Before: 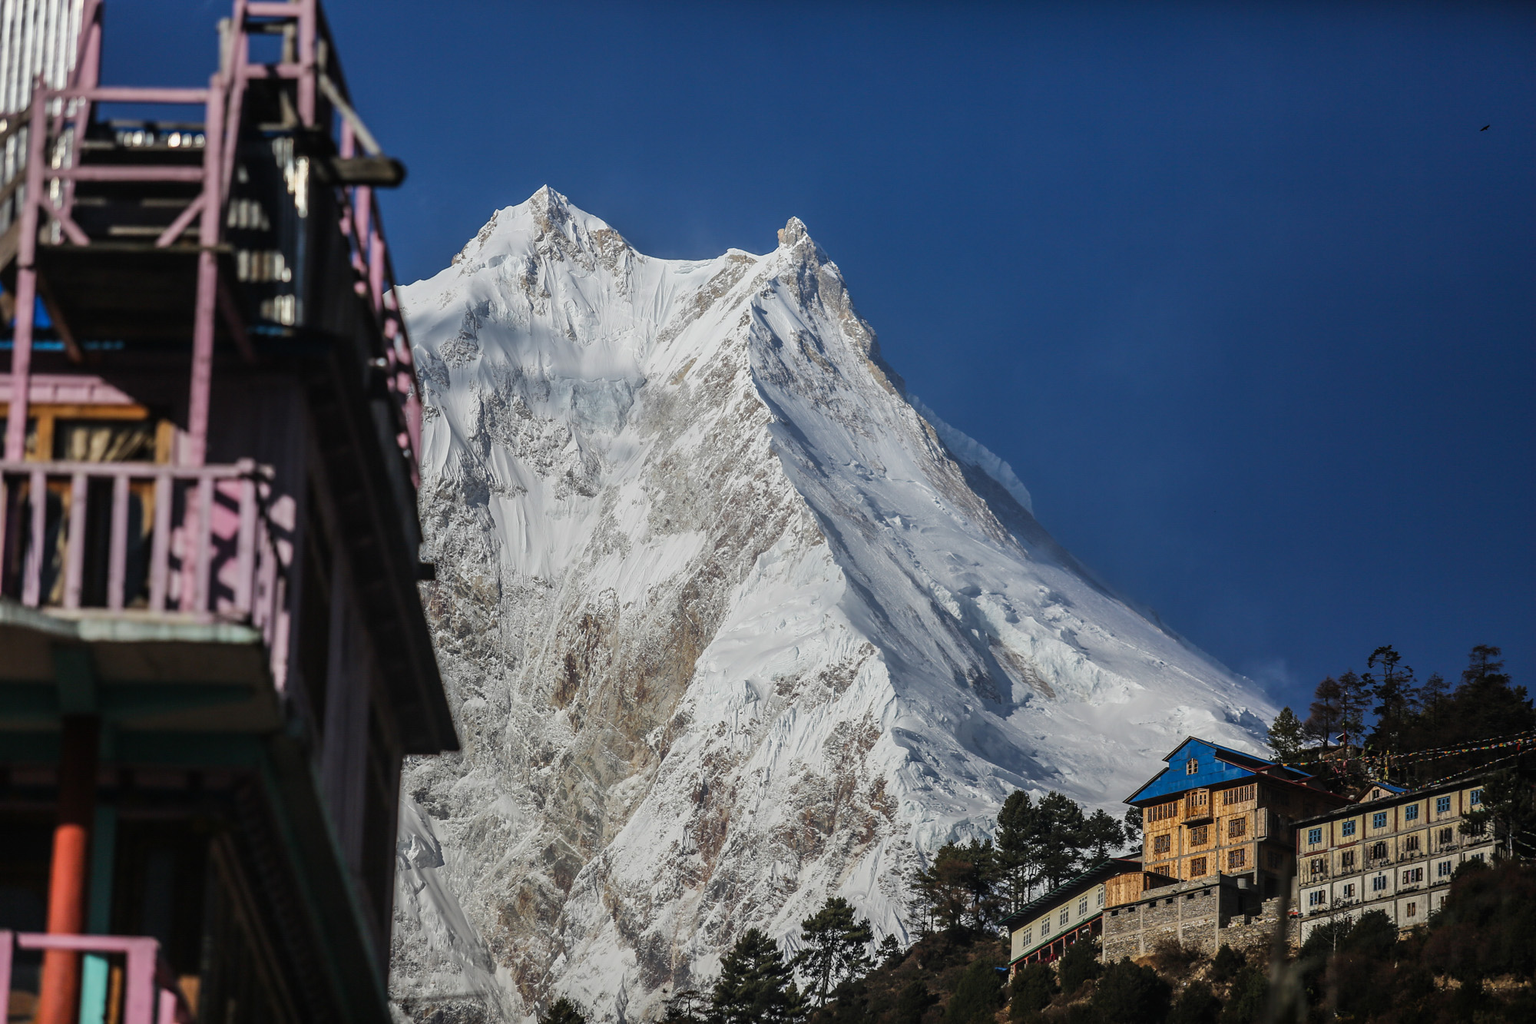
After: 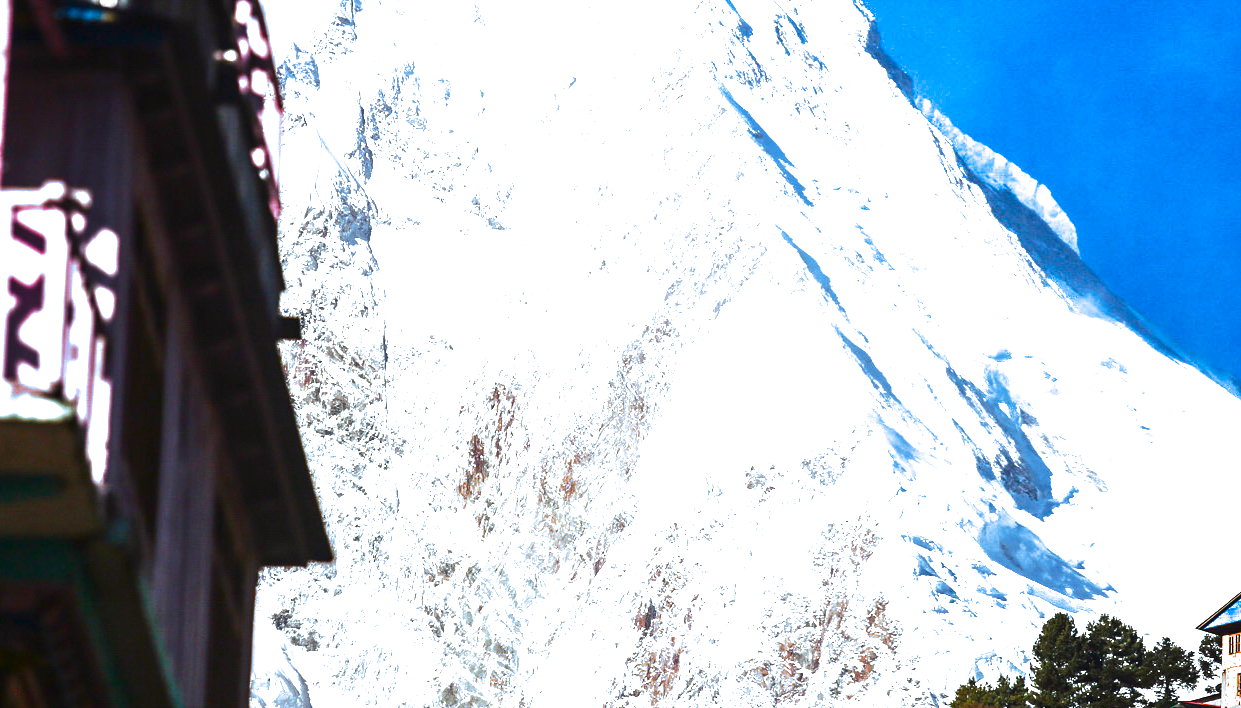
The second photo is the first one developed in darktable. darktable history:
contrast brightness saturation: contrast 0.16, saturation 0.32
crop: left 13.312%, top 31.28%, right 24.627%, bottom 15.582%
split-toning: shadows › hue 351.18°, shadows › saturation 0.86, highlights › hue 218.82°, highlights › saturation 0.73, balance -19.167
color balance rgb: perceptual saturation grading › global saturation 25%, perceptual brilliance grading › global brilliance 35%, perceptual brilliance grading › highlights 50%, perceptual brilliance grading › mid-tones 60%, perceptual brilliance grading › shadows 35%, global vibrance 20%
